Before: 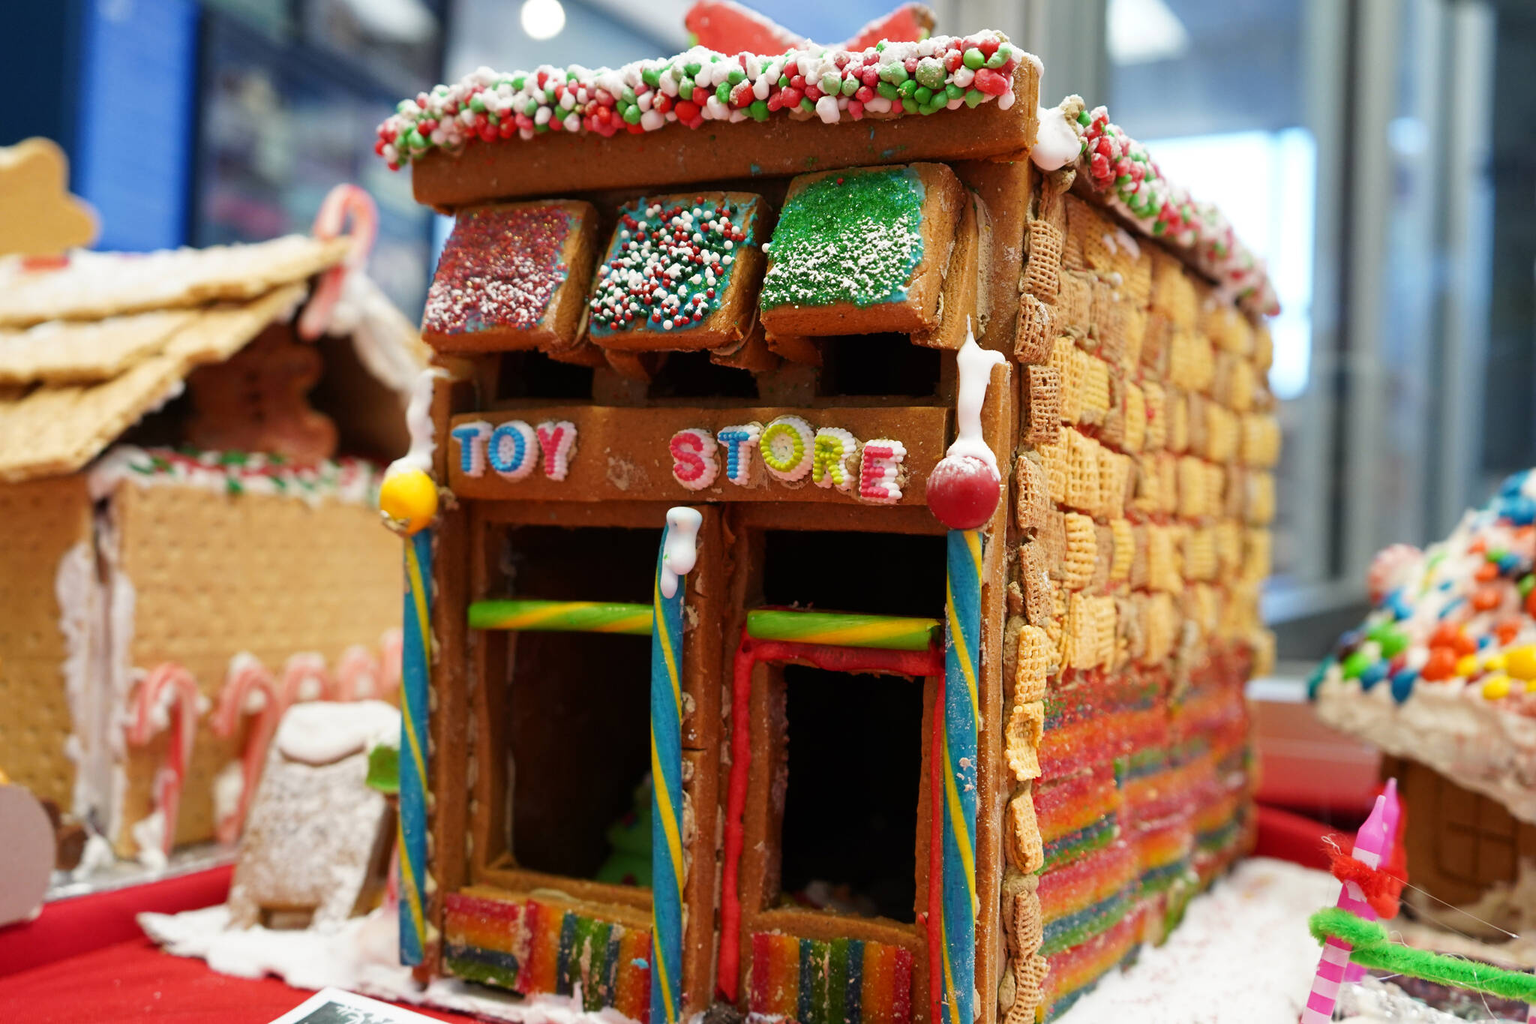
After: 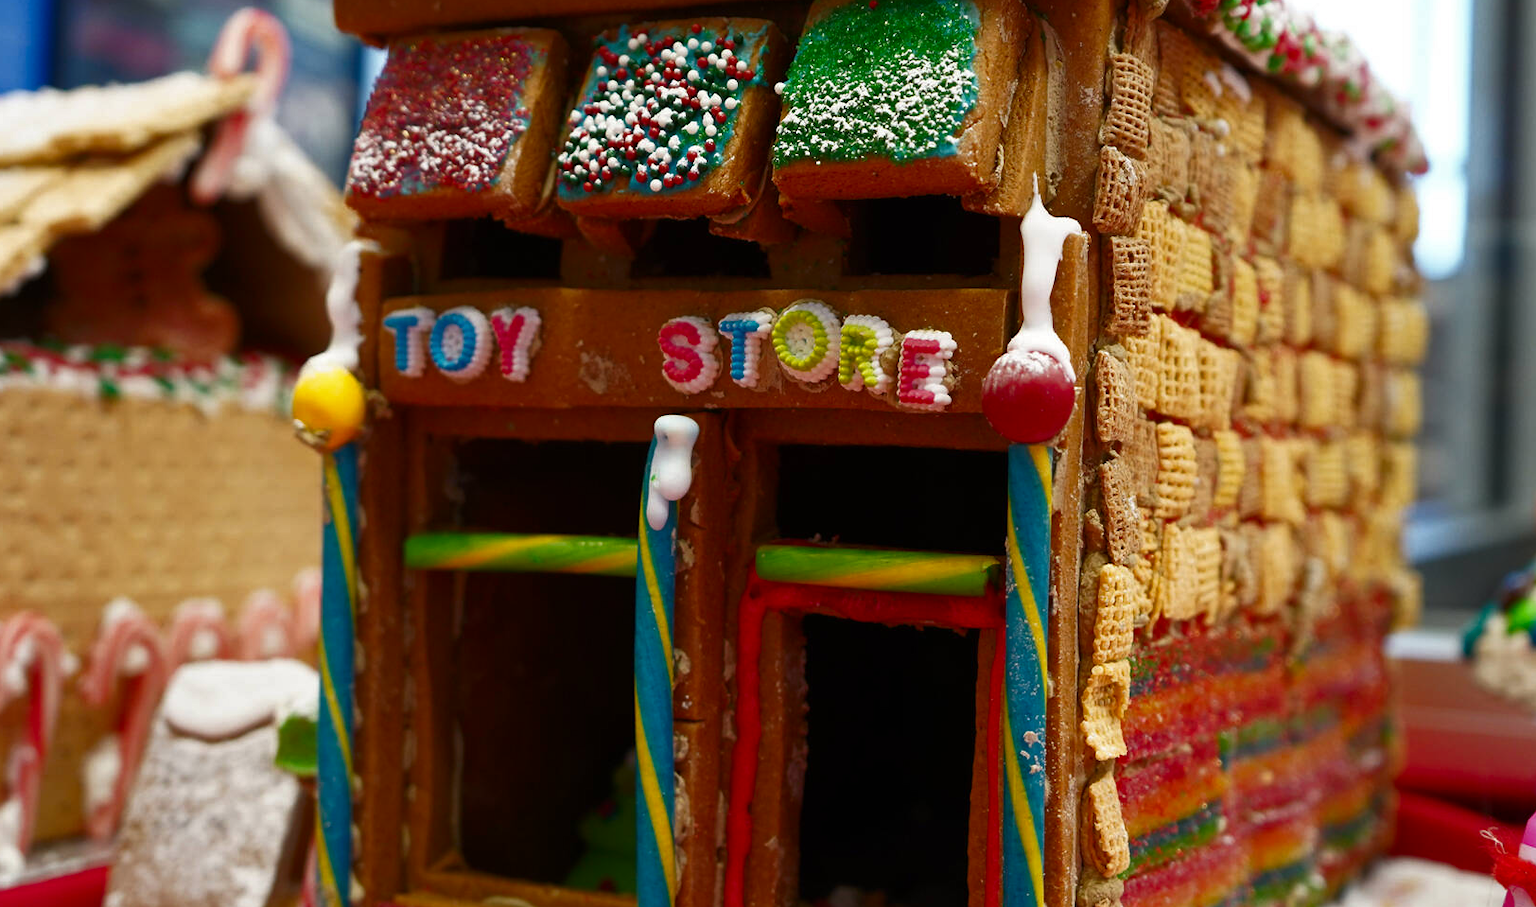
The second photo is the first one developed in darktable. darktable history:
tone curve: curves: ch0 [(0, 0) (0.536, 0.402) (1, 1)], color space Lab, independent channels, preserve colors none
crop: left 9.621%, top 17.398%, right 11.081%, bottom 12.336%
tone equalizer: on, module defaults
